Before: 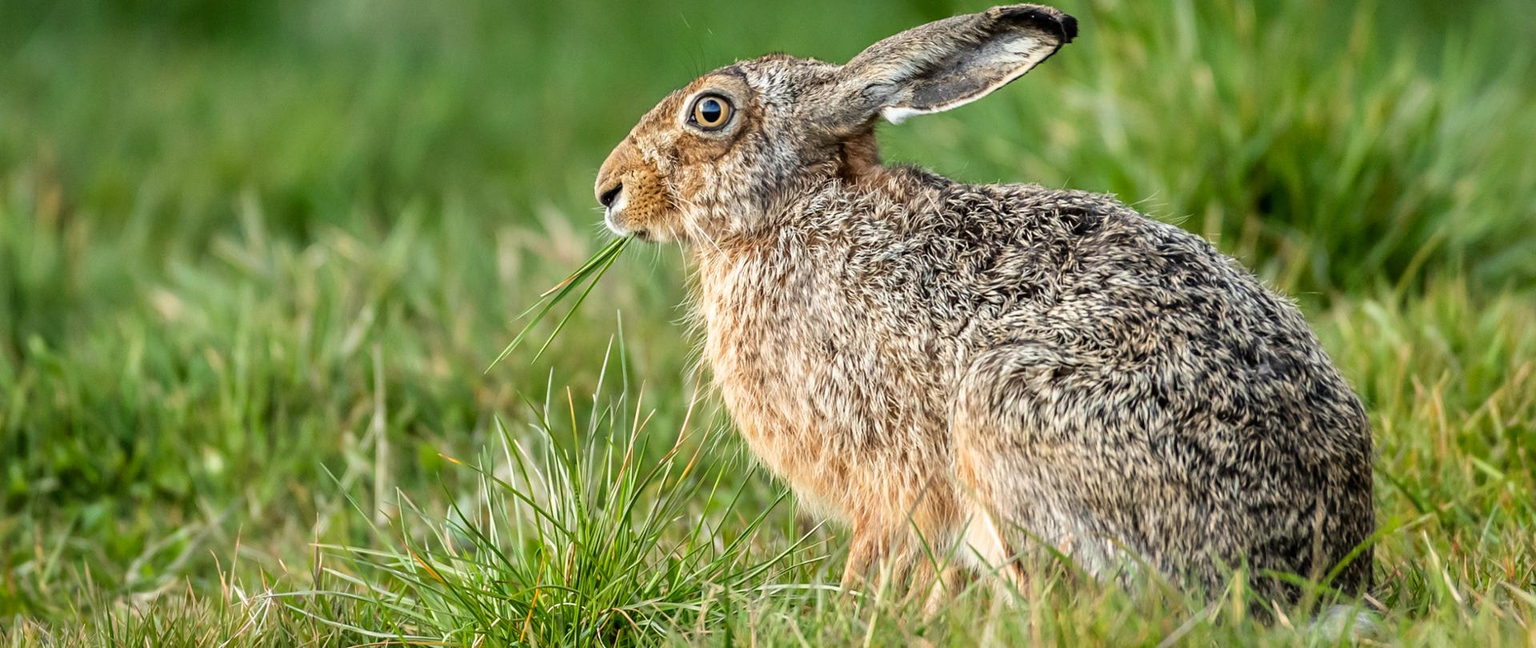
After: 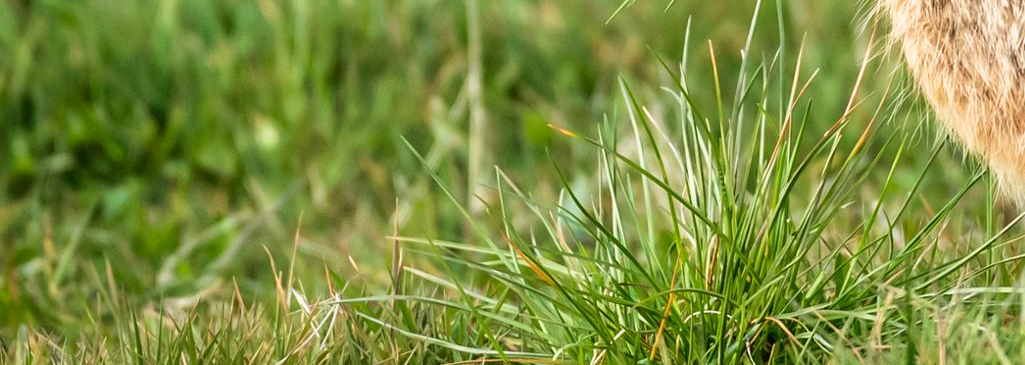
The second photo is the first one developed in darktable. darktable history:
velvia: on, module defaults
crop and rotate: top 54.778%, right 46.61%, bottom 0.159%
